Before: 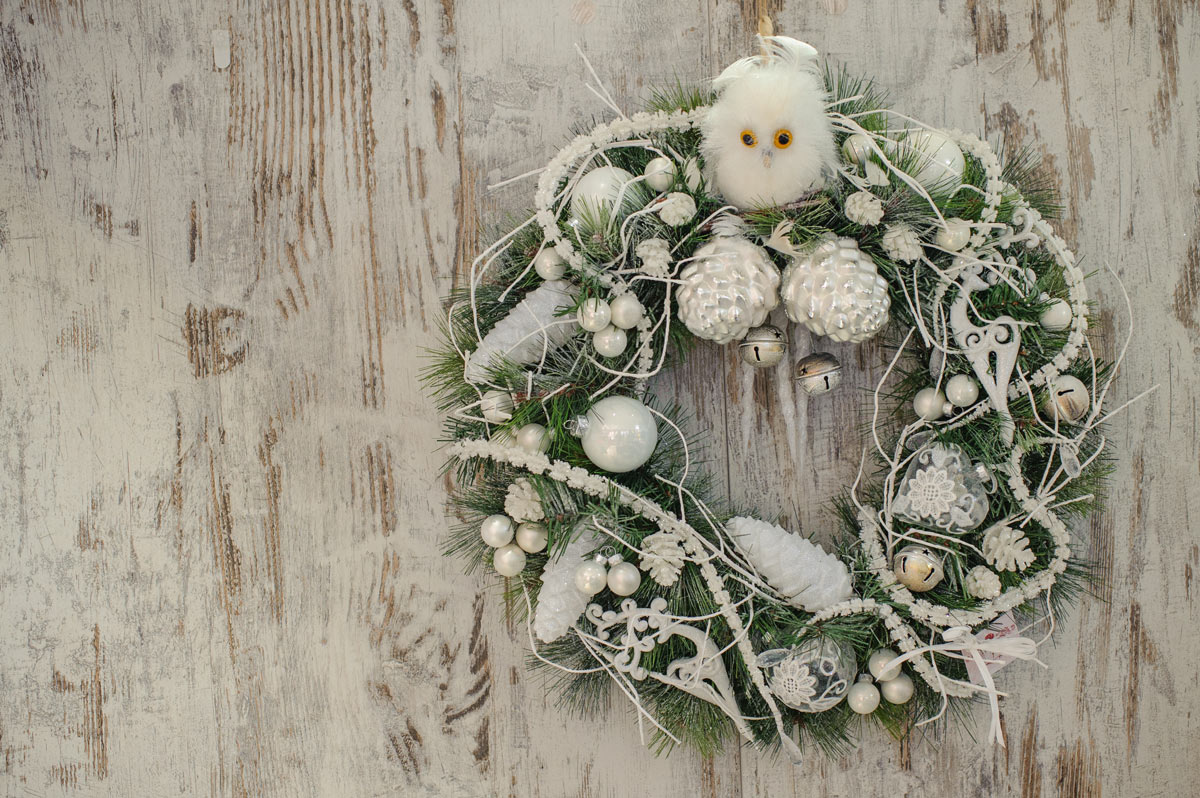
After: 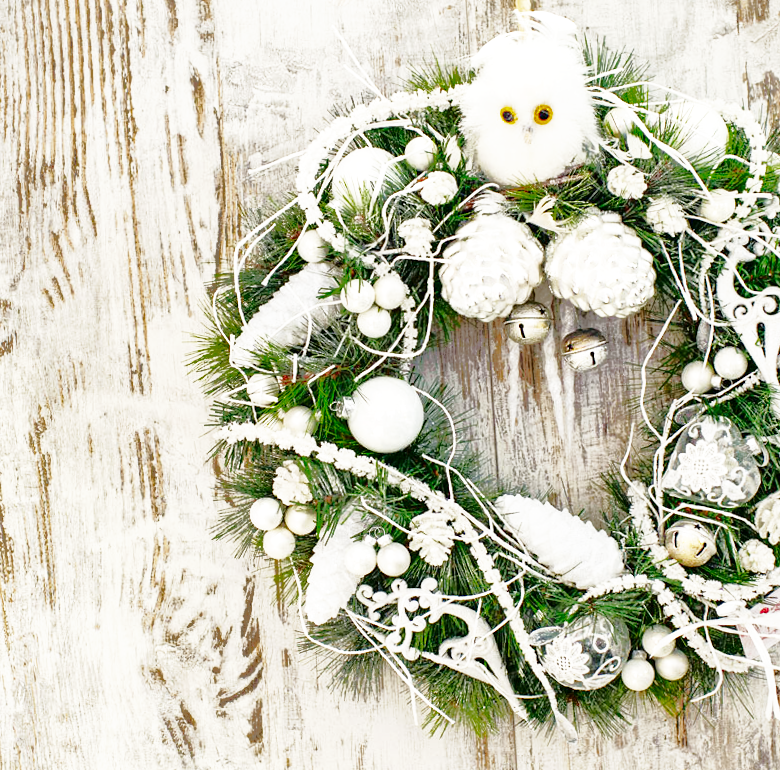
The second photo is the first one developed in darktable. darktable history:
rotate and perspective: rotation -1.32°, lens shift (horizontal) -0.031, crop left 0.015, crop right 0.985, crop top 0.047, crop bottom 0.982
shadows and highlights: shadows 40, highlights -60
contrast brightness saturation: brightness -0.25, saturation 0.2
crop and rotate: left 18.442%, right 15.508%
base curve: curves: ch0 [(0, 0) (0.007, 0.004) (0.027, 0.03) (0.046, 0.07) (0.207, 0.54) (0.442, 0.872) (0.673, 0.972) (1, 1)], preserve colors none
exposure: black level correction 0, exposure 0.7 EV, compensate exposure bias true, compensate highlight preservation false
